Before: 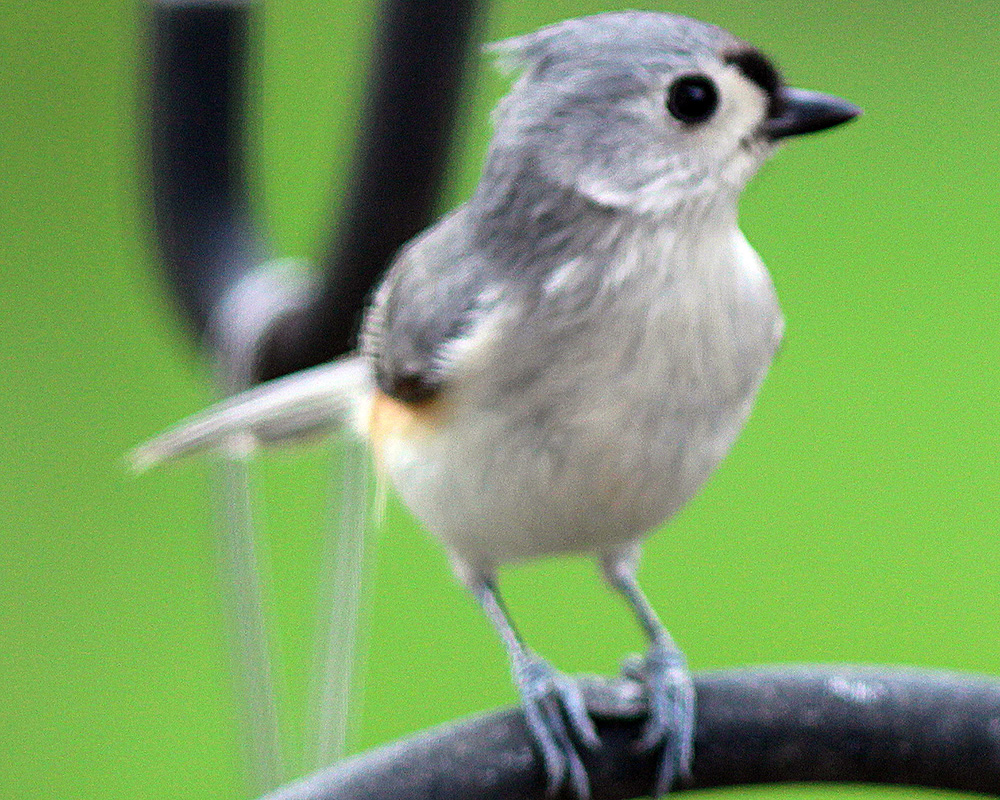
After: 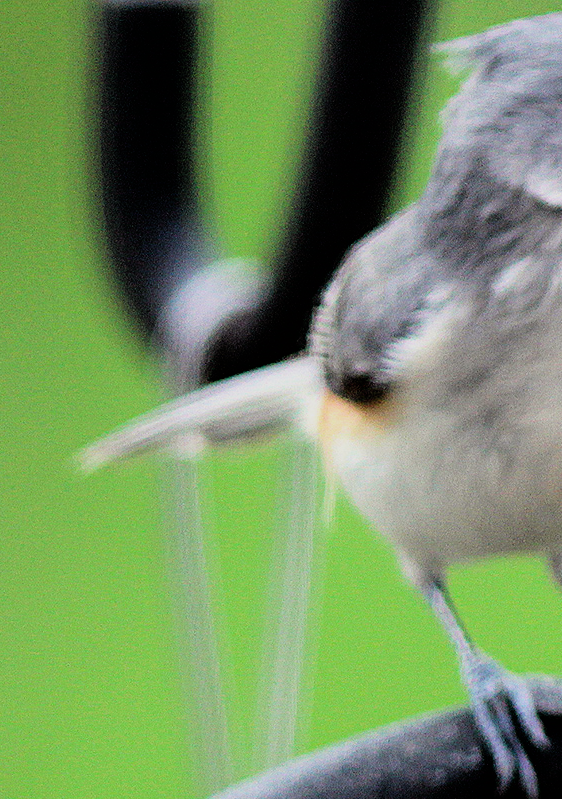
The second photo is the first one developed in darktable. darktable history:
filmic rgb: black relative exposure -5 EV, hardness 2.88, contrast 1.3
crop: left 5.114%, right 38.589%
